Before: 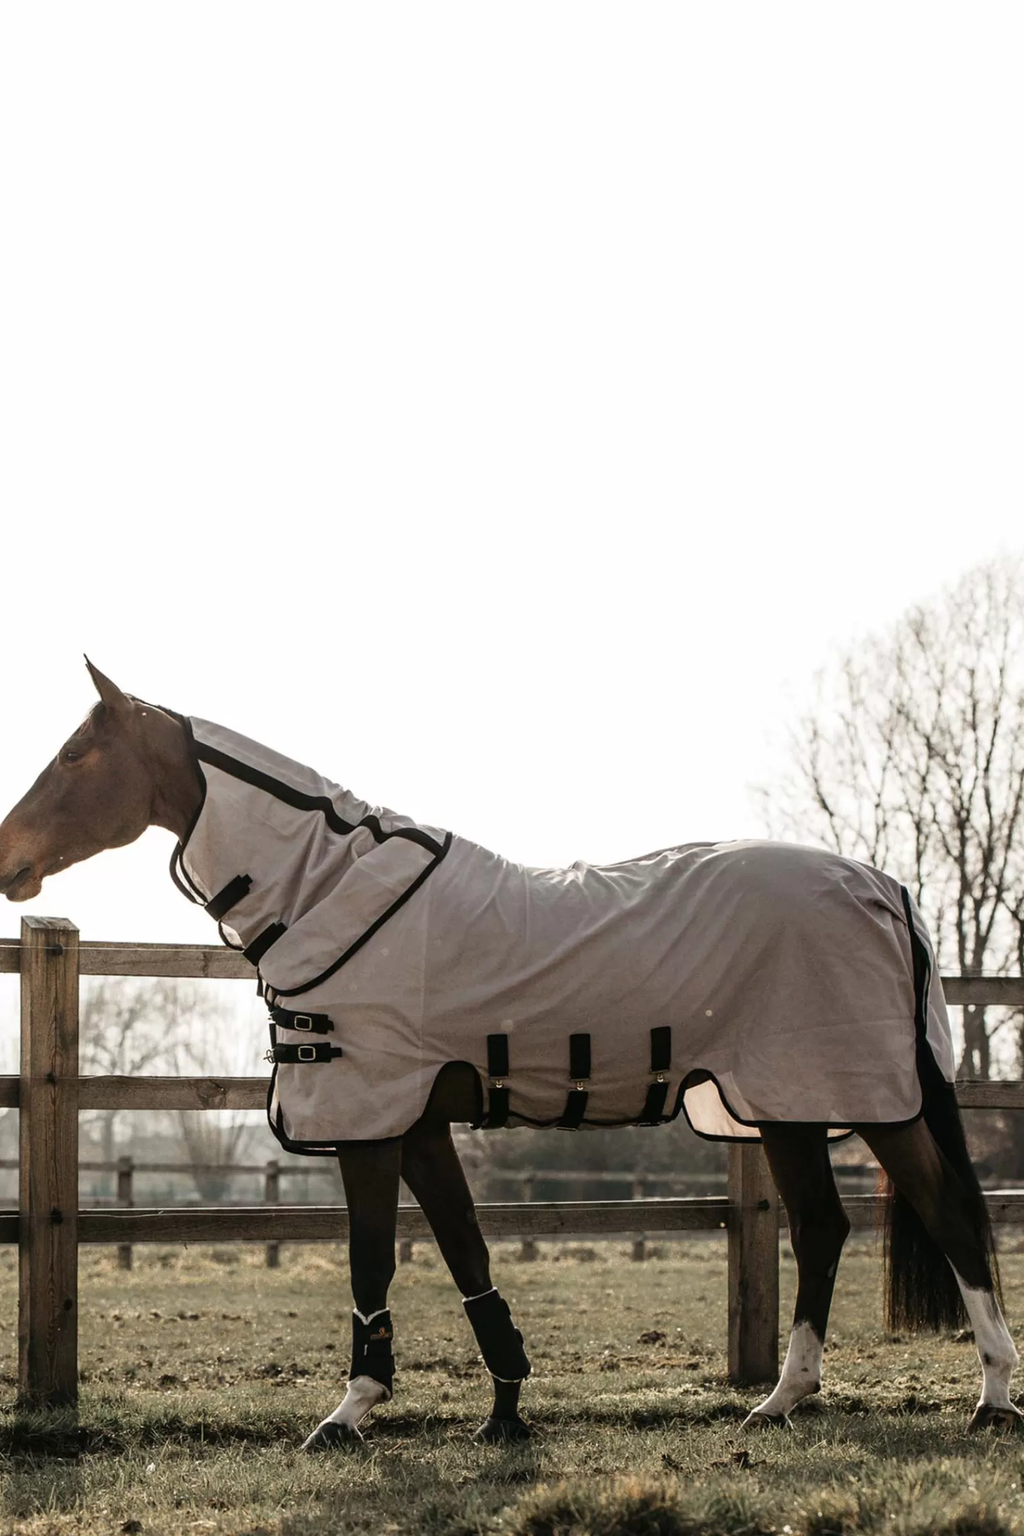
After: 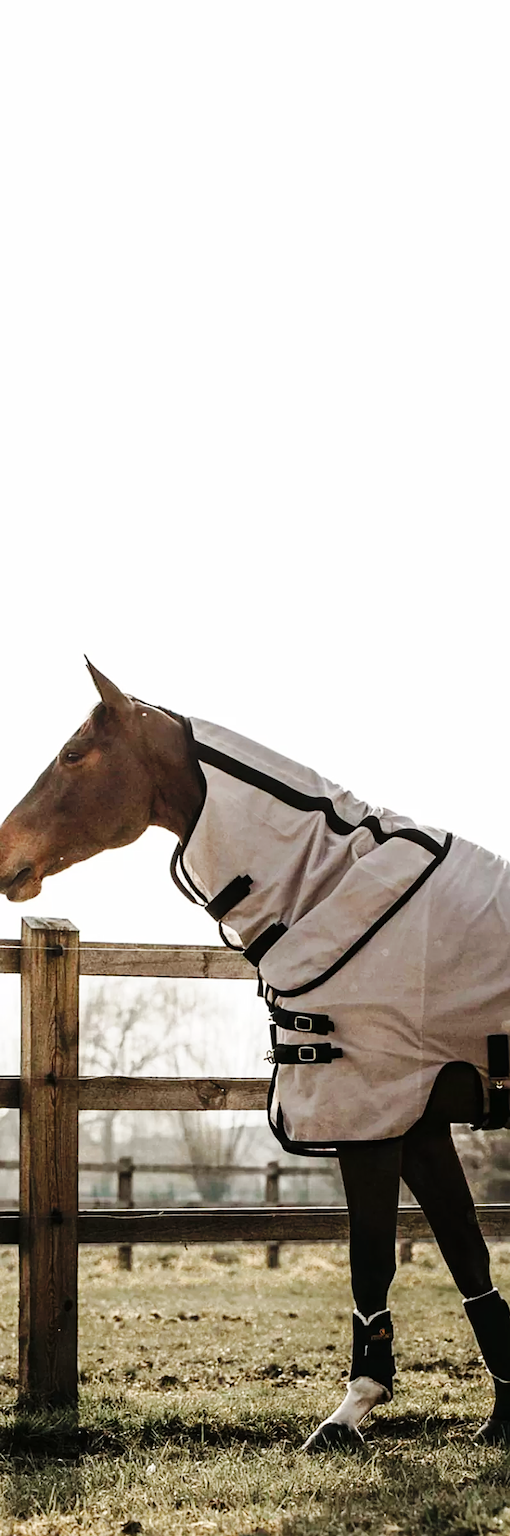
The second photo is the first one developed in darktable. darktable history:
sharpen: amount 0.213
crop and rotate: left 0.009%, top 0%, right 50.077%
color calibration: gray › normalize channels true, illuminant same as pipeline (D50), adaptation XYZ, x 0.346, y 0.358, temperature 5011.24 K, gamut compression 0.02
base curve: curves: ch0 [(0, 0) (0.036, 0.025) (0.121, 0.166) (0.206, 0.329) (0.605, 0.79) (1, 1)], preserve colors none
